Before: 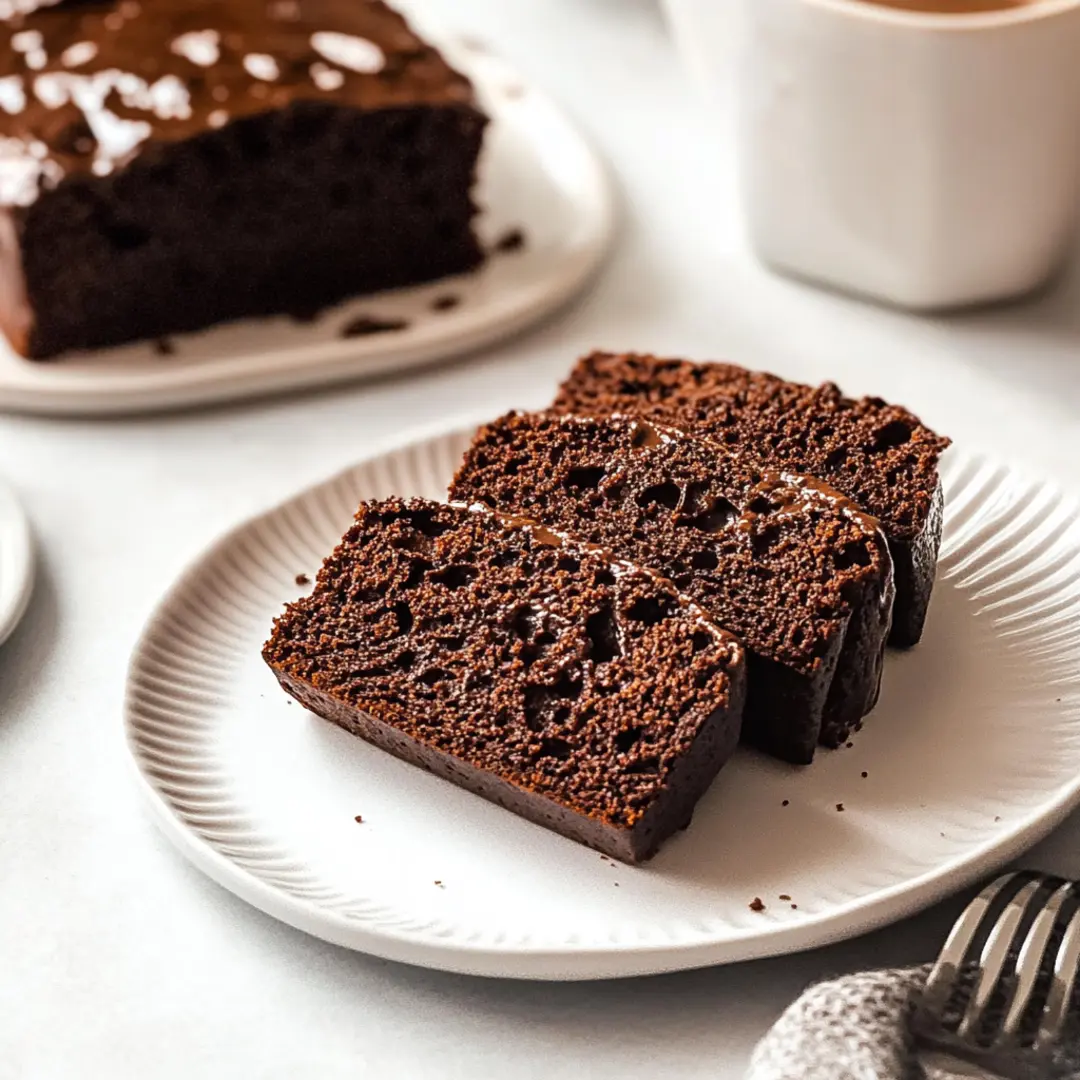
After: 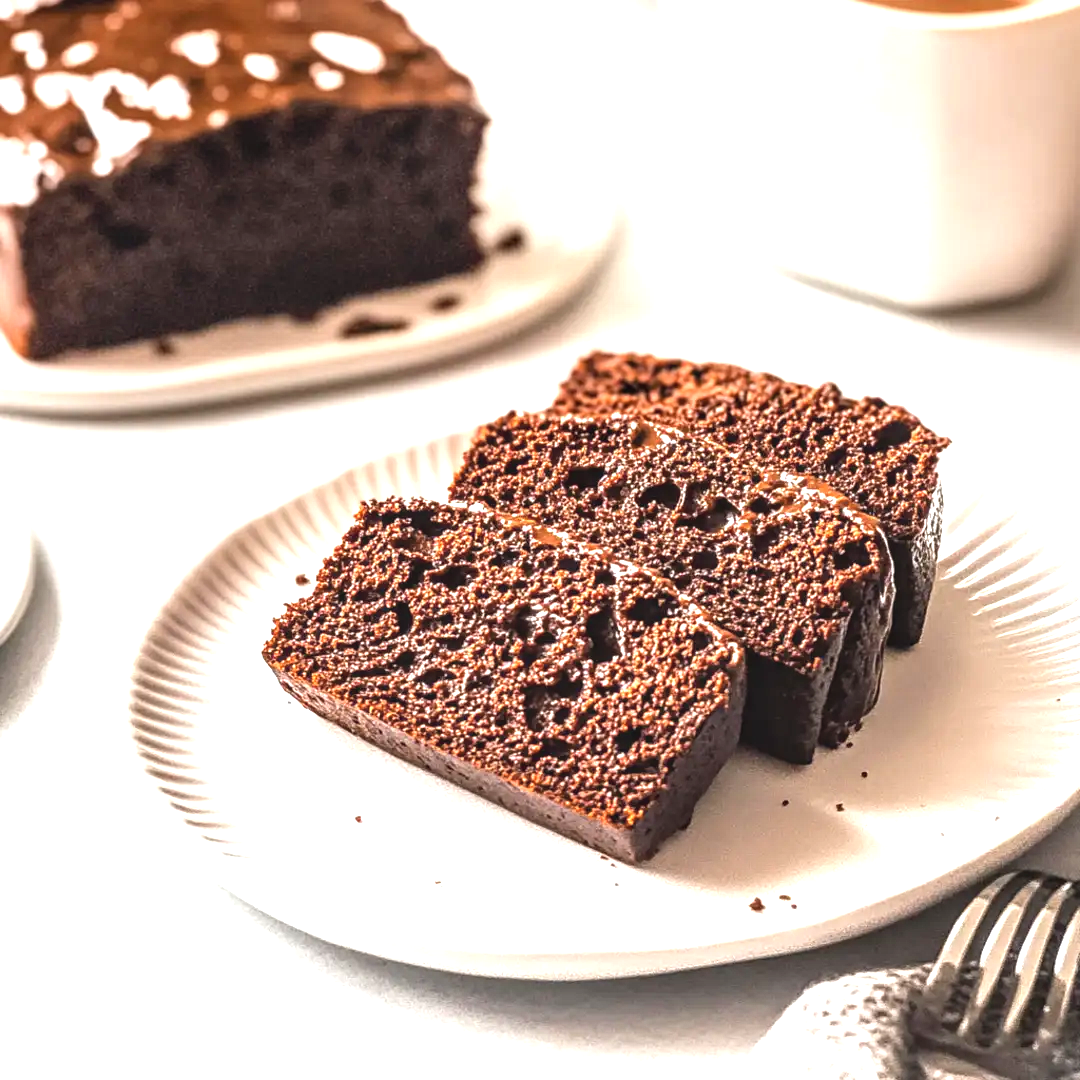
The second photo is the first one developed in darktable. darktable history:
local contrast: on, module defaults
exposure: black level correction 0, exposure 1.2 EV, compensate highlight preservation false
